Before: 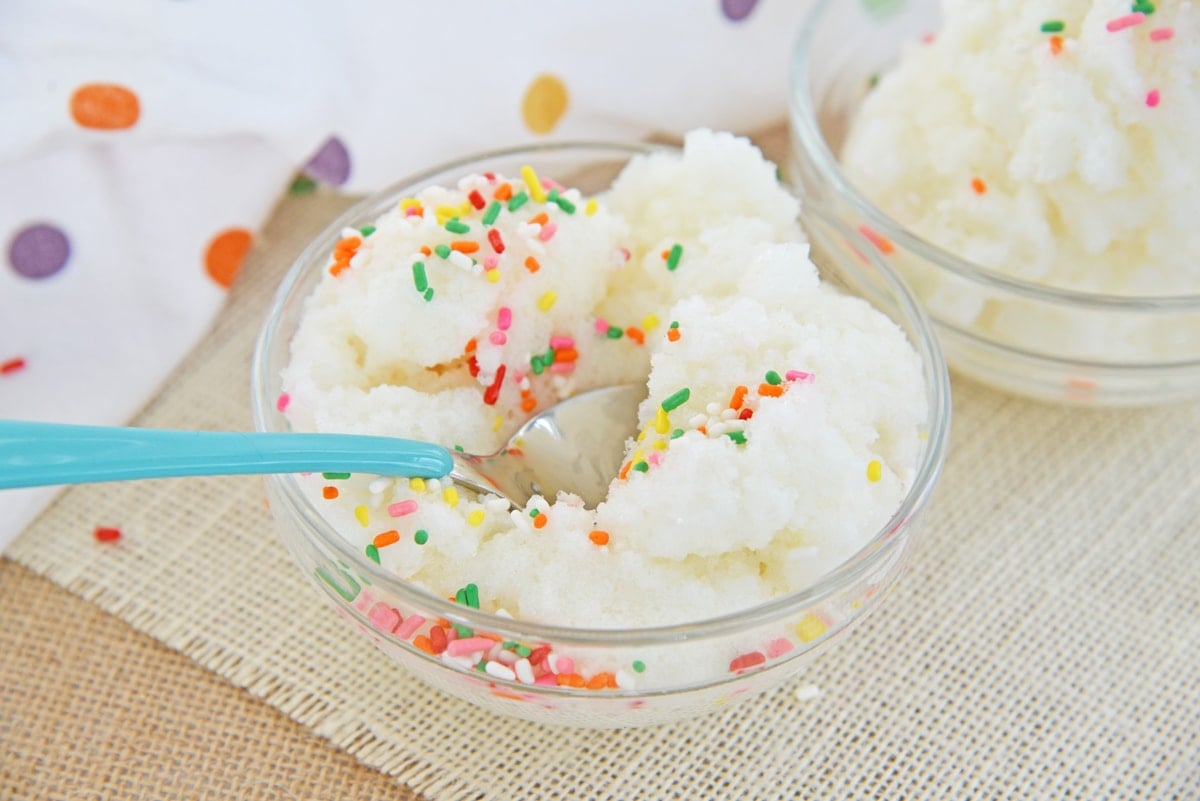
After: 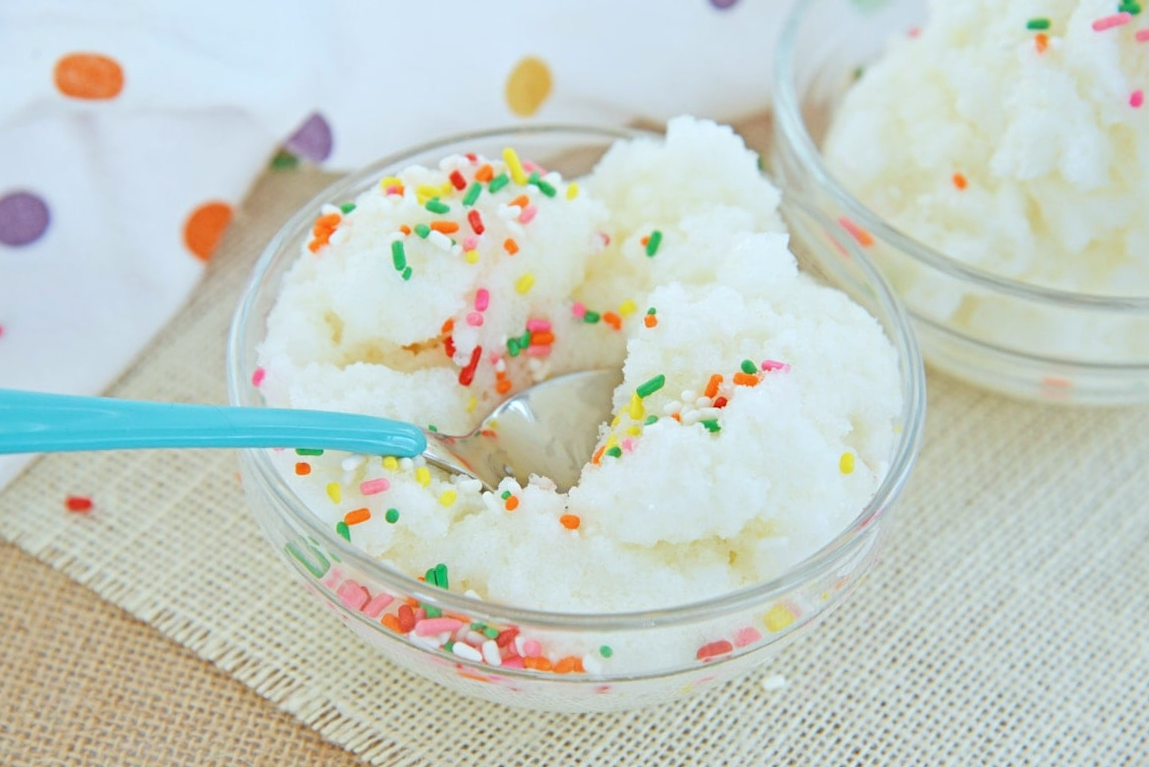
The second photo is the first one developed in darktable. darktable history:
crop and rotate: angle -1.69°
color calibration: illuminant Planckian (black body), adaptation linear Bradford (ICC v4), x 0.361, y 0.366, temperature 4511.61 K, saturation algorithm version 1 (2020)
